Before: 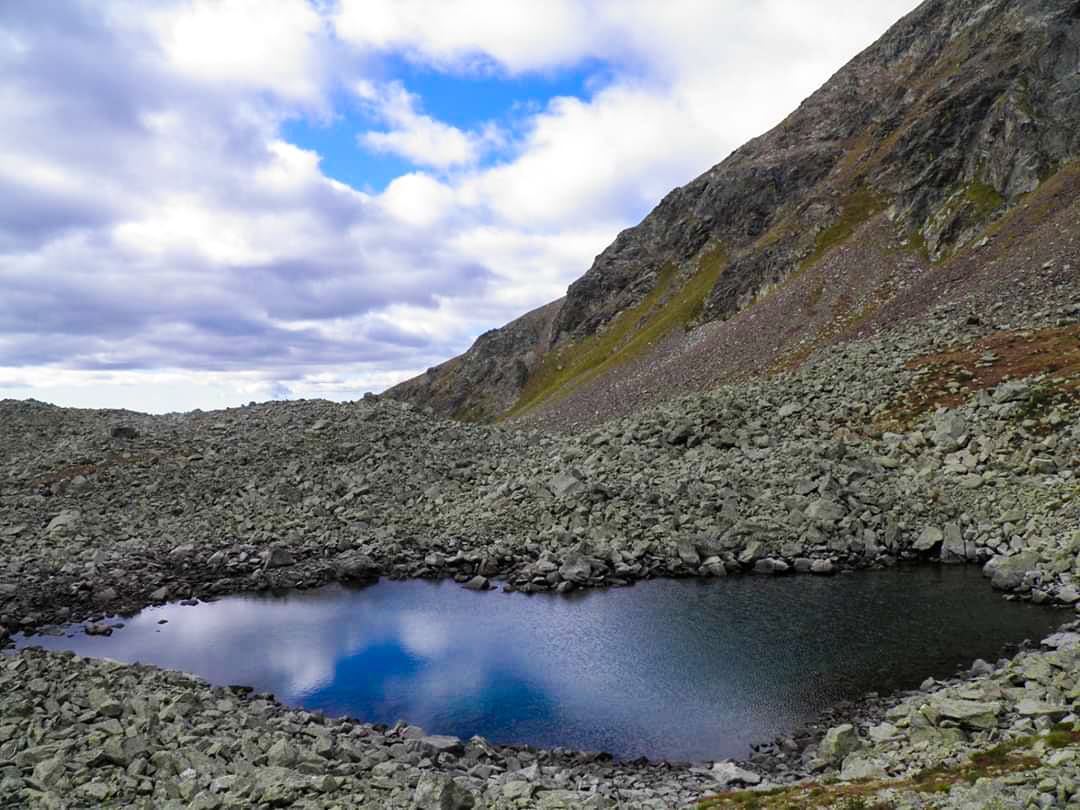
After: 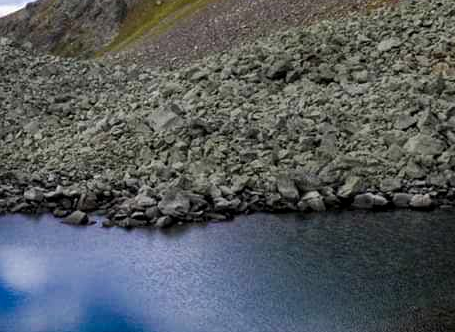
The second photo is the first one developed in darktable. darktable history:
crop: left 37.221%, top 45.169%, right 20.63%, bottom 13.777%
local contrast: highlights 100%, shadows 100%, detail 120%, midtone range 0.2
